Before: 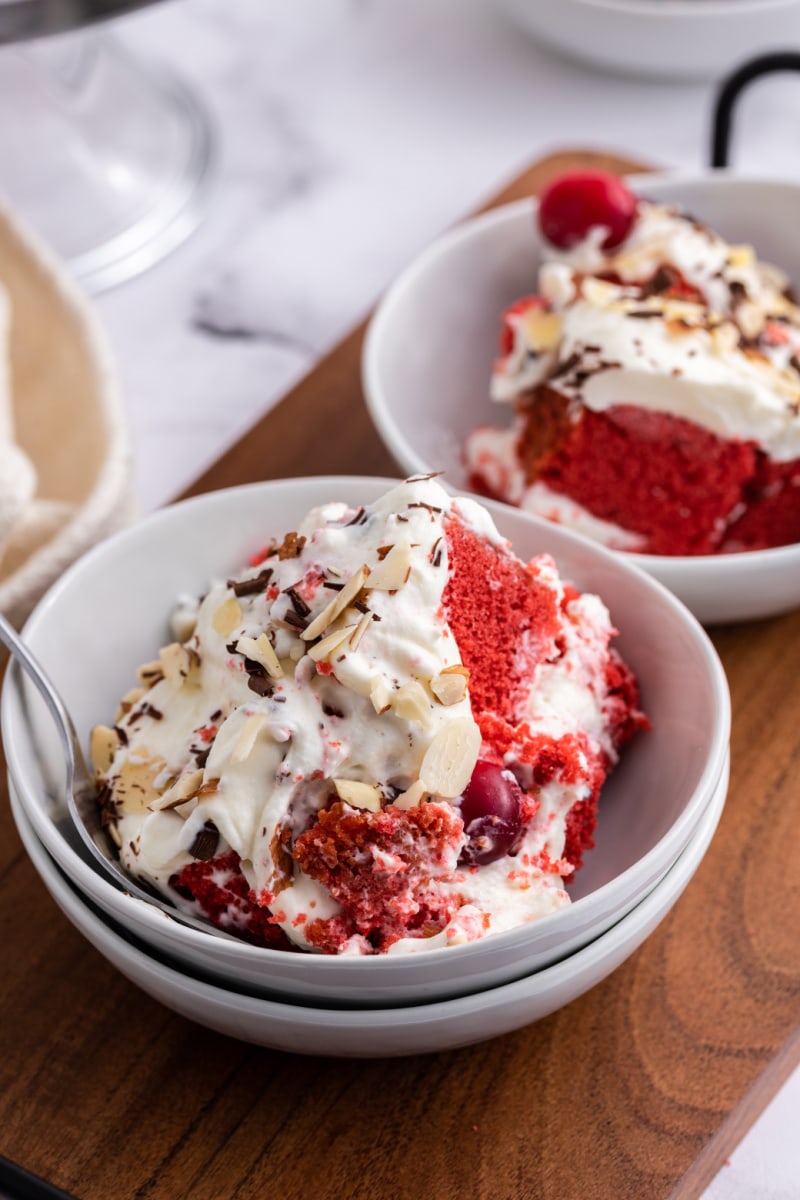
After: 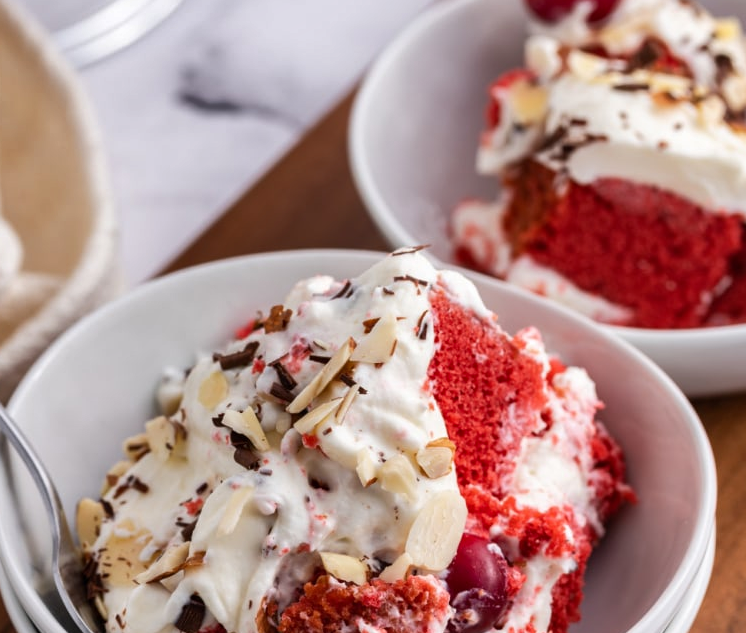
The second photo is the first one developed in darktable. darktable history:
shadows and highlights: soften with gaussian
tone equalizer: on, module defaults
crop: left 1.806%, top 18.987%, right 4.852%, bottom 28.199%
